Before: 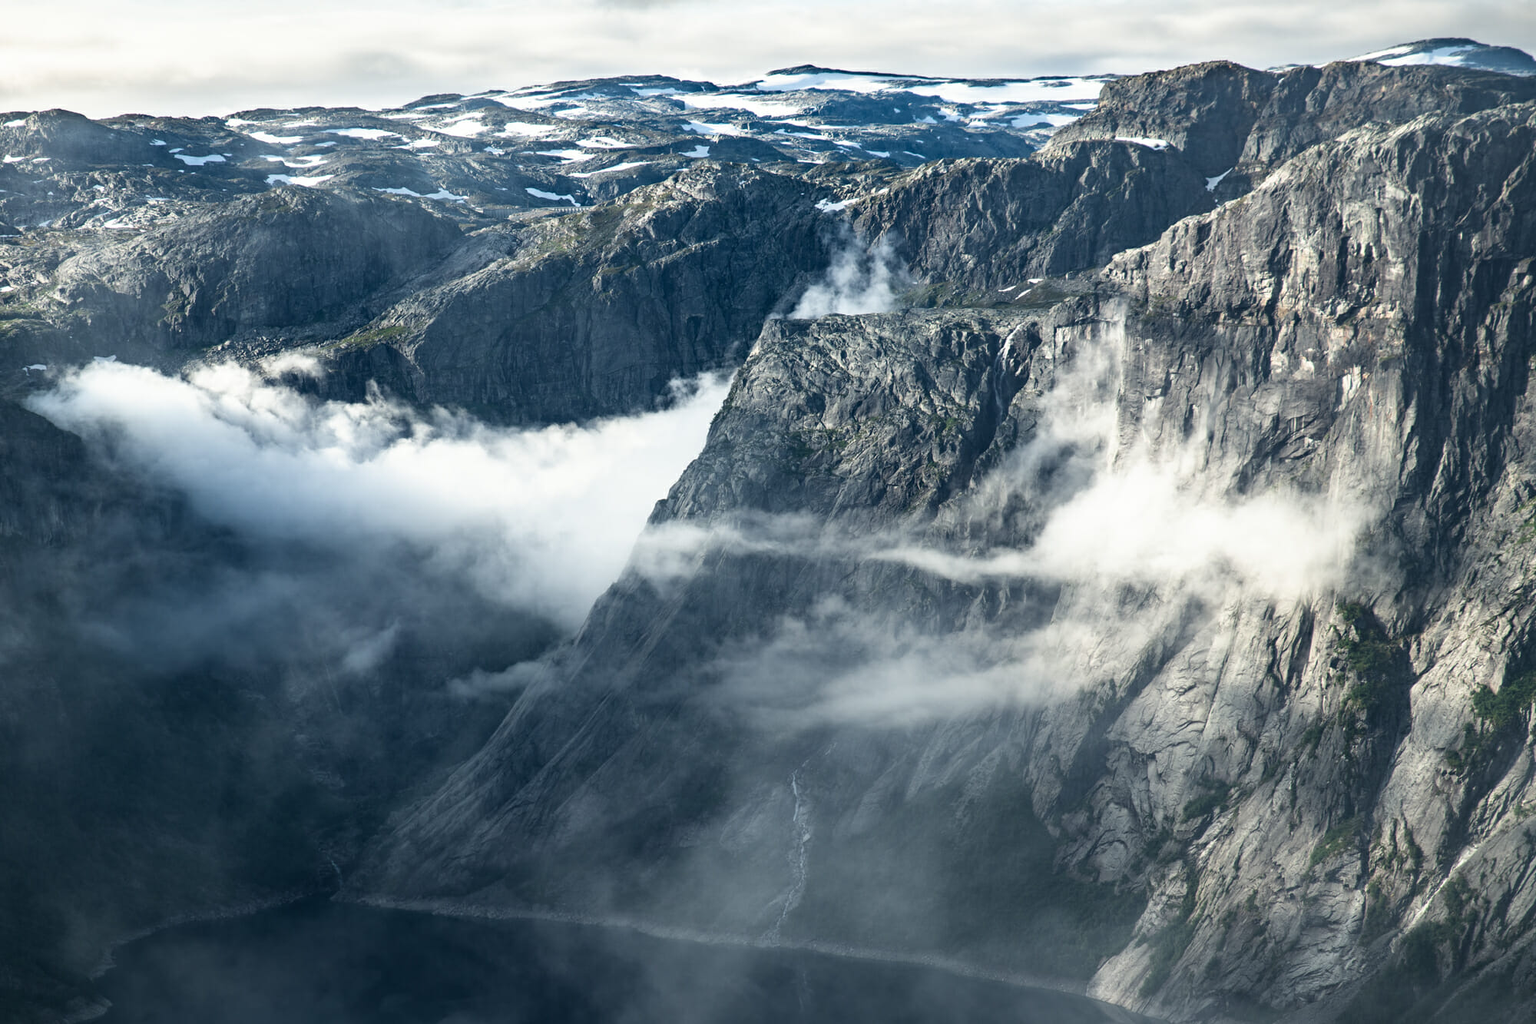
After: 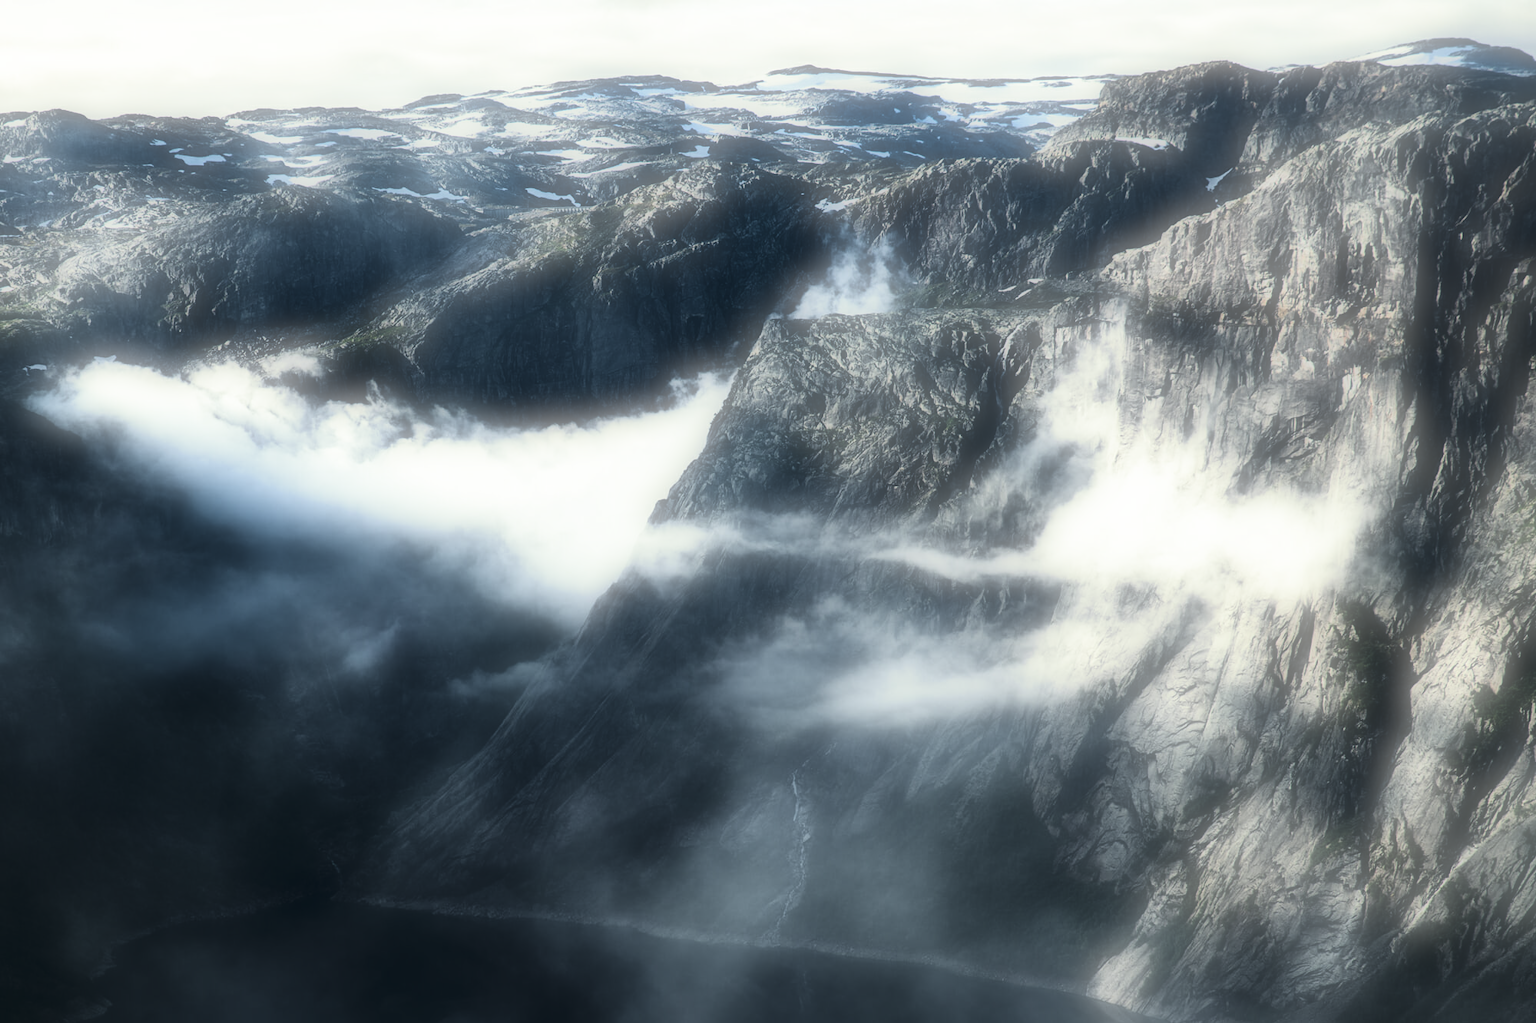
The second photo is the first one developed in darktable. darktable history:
soften: on, module defaults
split-toning: shadows › saturation 0.61, highlights › saturation 0.58, balance -28.74, compress 87.36%
tone curve: curves: ch0 [(0, 0) (0.195, 0.109) (0.751, 0.848) (1, 1)], color space Lab, linked channels, preserve colors none
